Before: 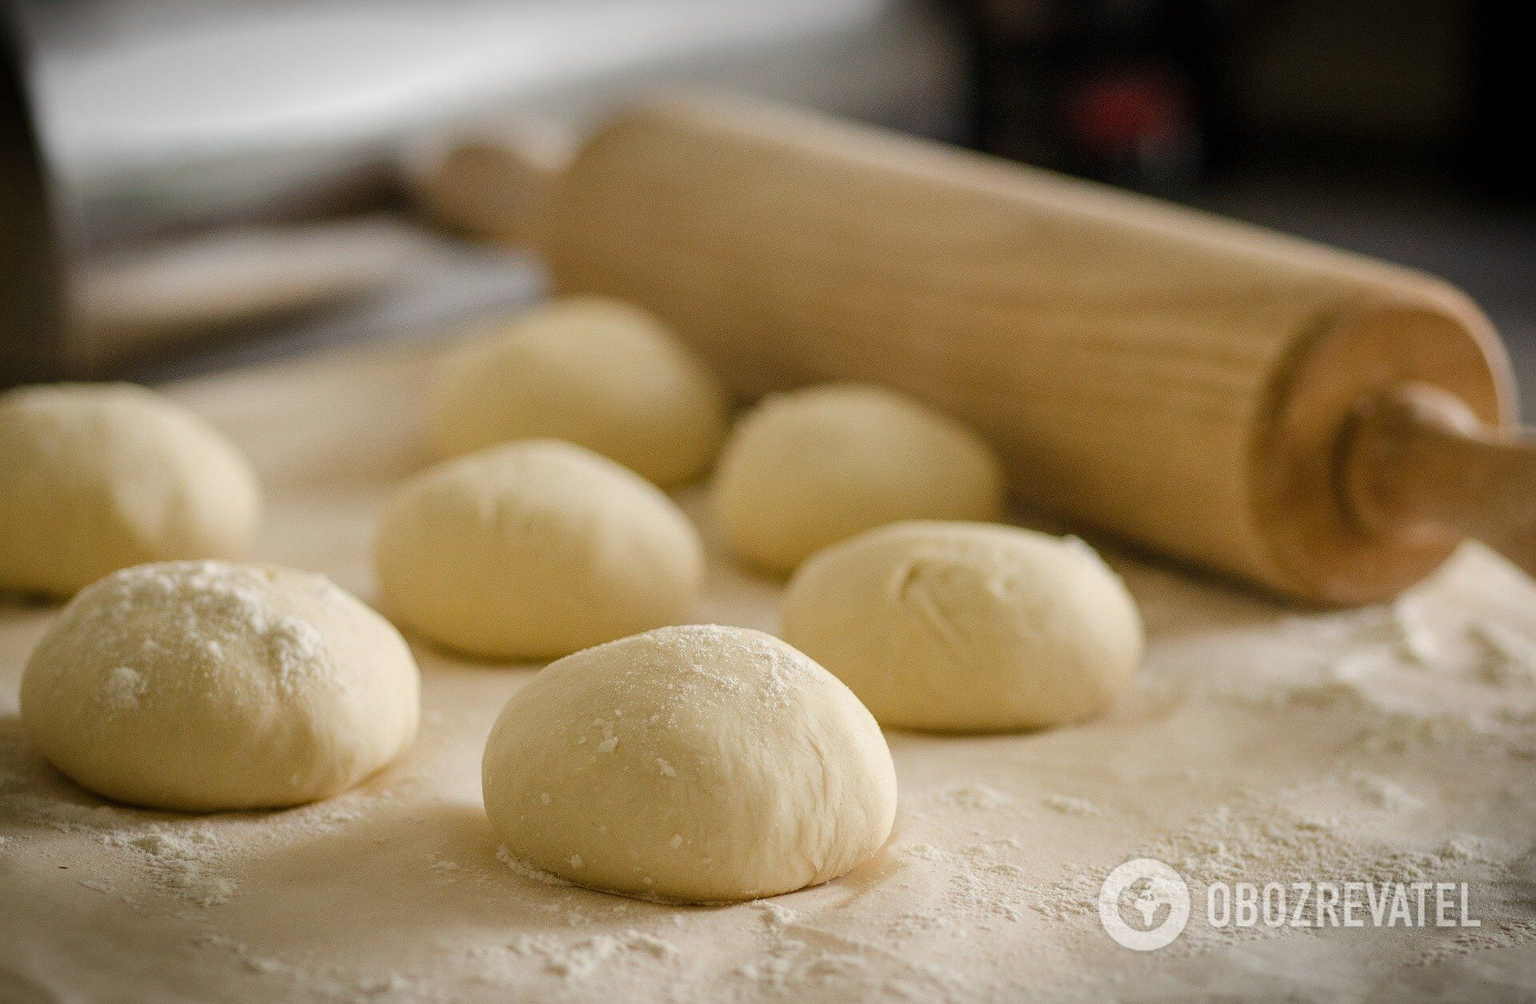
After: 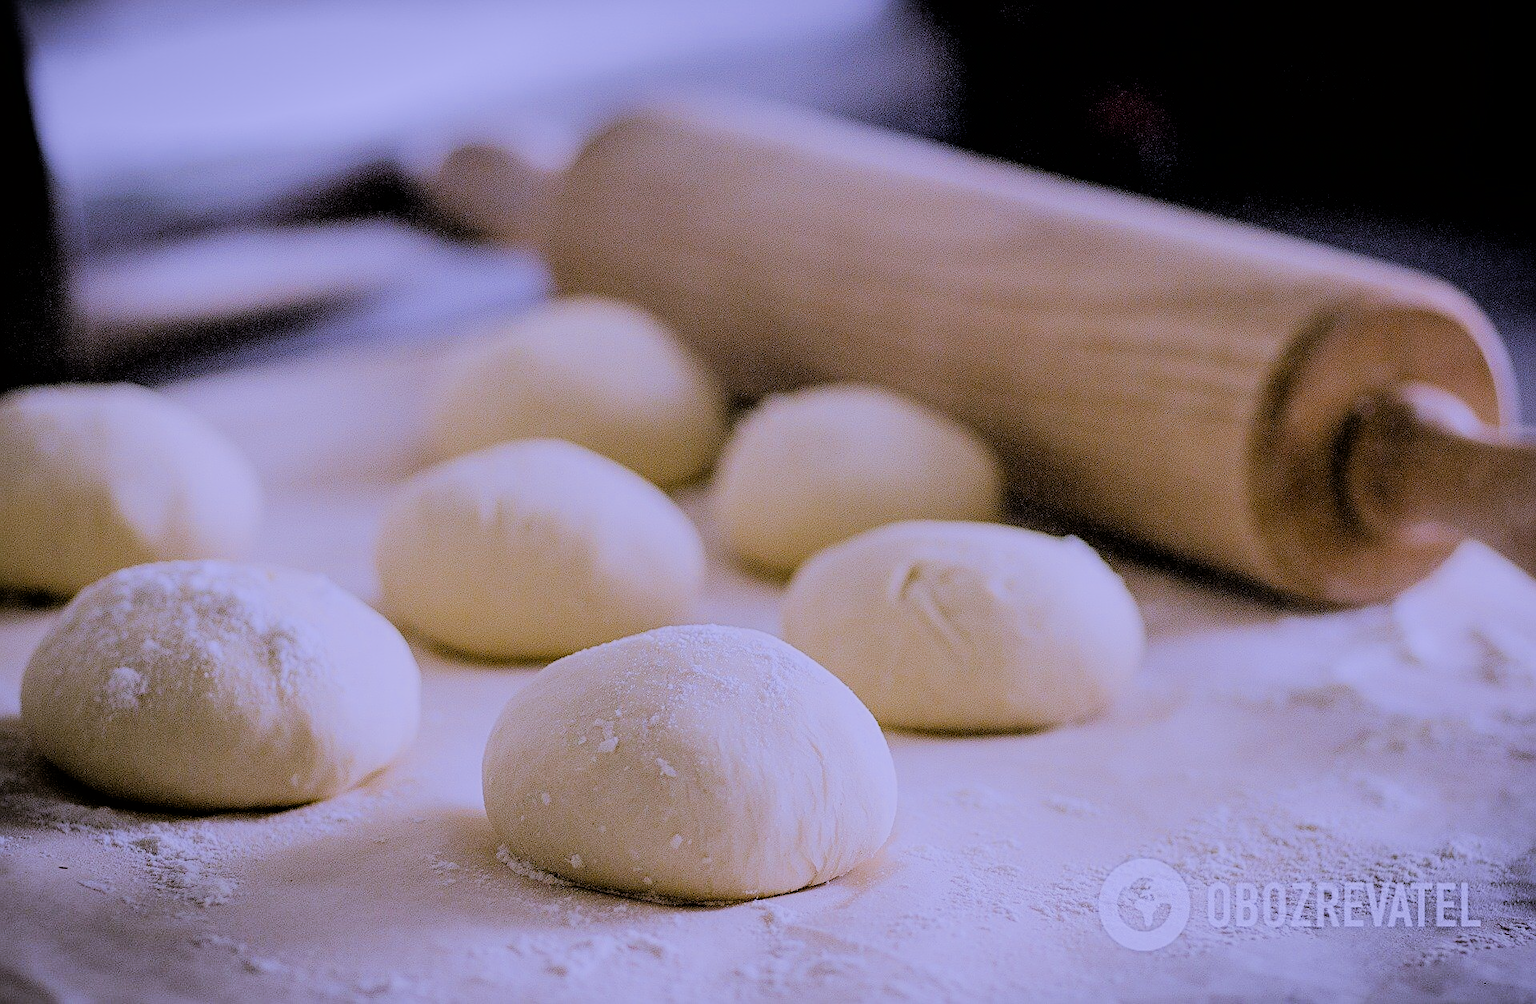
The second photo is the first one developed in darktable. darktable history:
filmic rgb: black relative exposure -3.21 EV, white relative exposure 7.02 EV, hardness 1.46, contrast 1.35
sharpen: on, module defaults
white balance: red 0.98, blue 1.61
